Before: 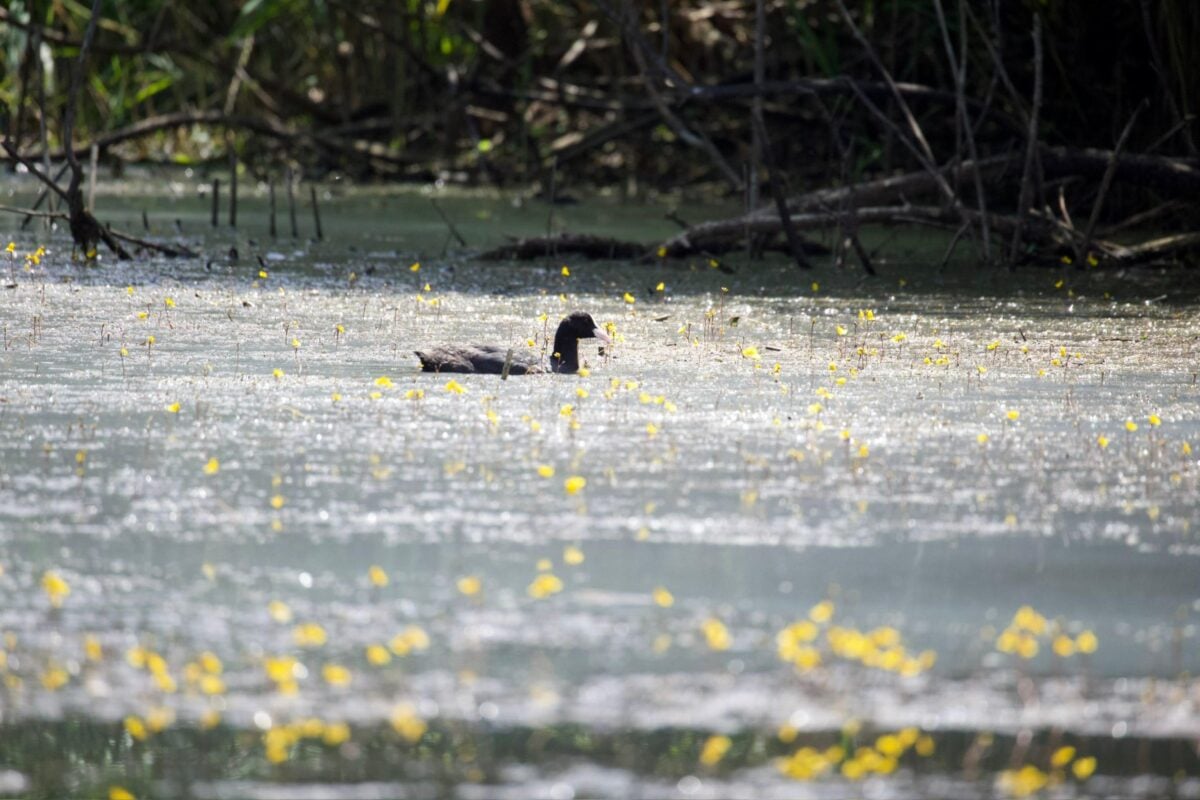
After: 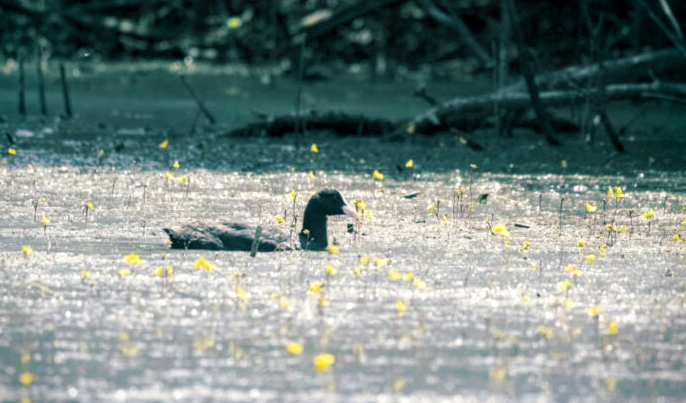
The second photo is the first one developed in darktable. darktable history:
local contrast: on, module defaults
crop: left 20.932%, top 15.471%, right 21.848%, bottom 34.081%
vignetting: fall-off start 88.53%, fall-off radius 44.2%, saturation 0.376, width/height ratio 1.161
split-toning: shadows › hue 186.43°, highlights › hue 49.29°, compress 30.29%
